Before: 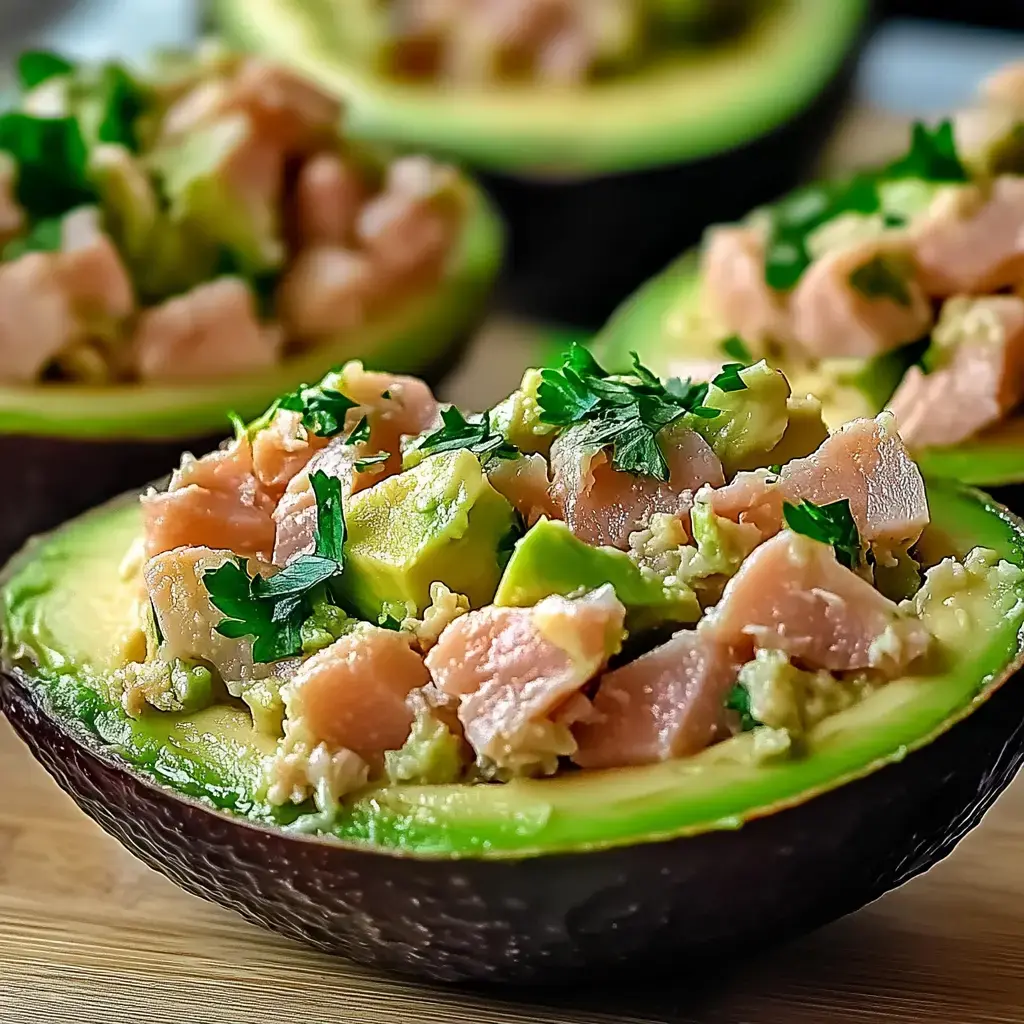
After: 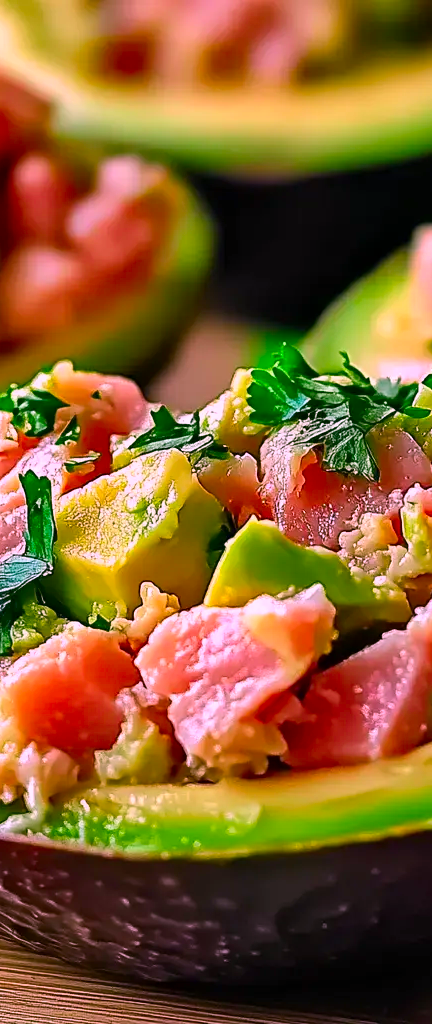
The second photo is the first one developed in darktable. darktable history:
crop: left 28.37%, right 29.395%
tone equalizer: edges refinement/feathering 500, mask exposure compensation -1.57 EV, preserve details no
color correction: highlights a* 19.49, highlights b* -12.2, saturation 1.65
